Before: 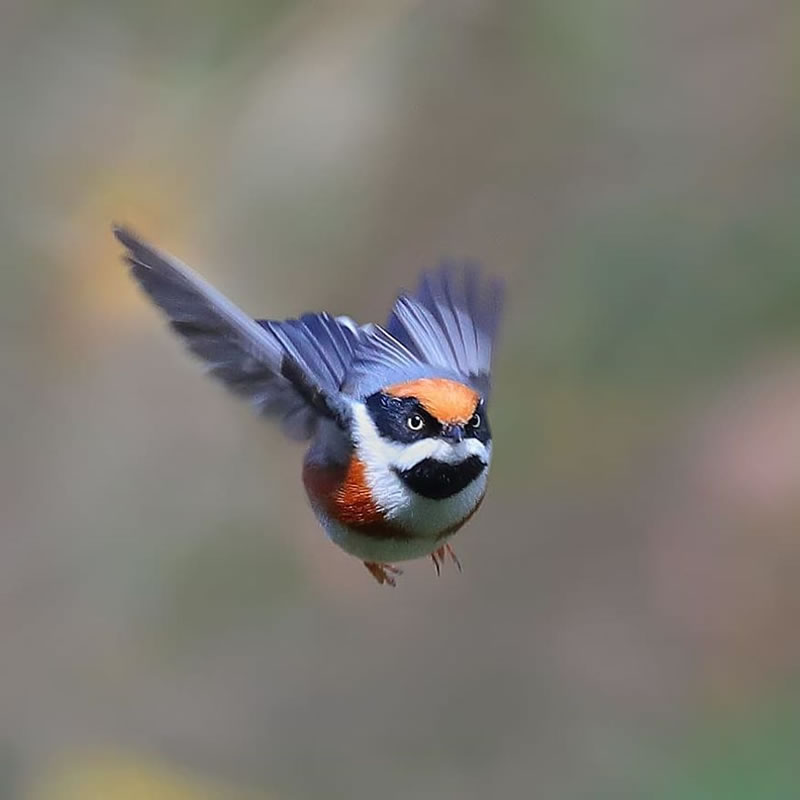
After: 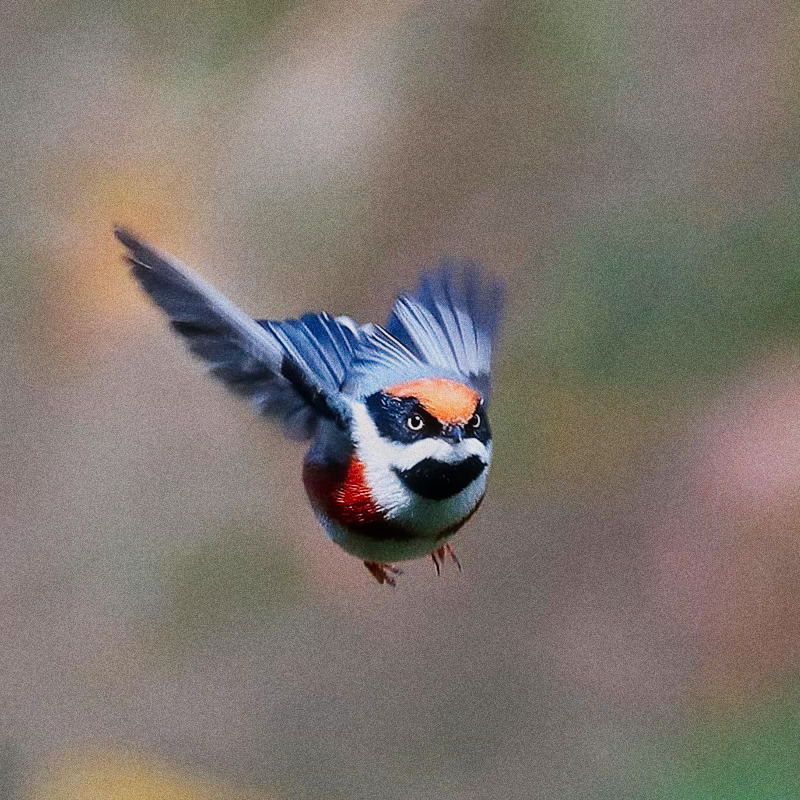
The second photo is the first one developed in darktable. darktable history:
contrast equalizer: octaves 7, y [[0.6 ×6], [0.55 ×6], [0 ×6], [0 ×6], [0 ×6]], mix 0.2
color balance rgb: shadows lift › chroma 2%, shadows lift › hue 217.2°, power › chroma 0.25%, power › hue 60°, highlights gain › chroma 1.5%, highlights gain › hue 309.6°, global offset › luminance -0.5%, perceptual saturation grading › global saturation 15%, global vibrance 20%
diffuse or sharpen "bloom 20%": radius span 32, 1st order speed 50%, 2nd order speed 50%, 3rd order speed 50%, 4th order speed 50% | blend: blend mode normal, opacity 20%; mask: uniform (no mask)
exposure "auto exposure": compensate highlight preservation false
rgb primaries: red hue -0.035, red purity 1.02, green hue 0.052, green purity 0.95, blue hue -0.122, blue purity 0.95
sigmoid: contrast 1.8, skew -0.2, preserve hue 0%, red attenuation 0.1, red rotation 0.035, green attenuation 0.1, green rotation -0.017, blue attenuation 0.15, blue rotation -0.052, base primaries Rec2020
grain "silver grain": coarseness 0.09 ISO, strength 40%
